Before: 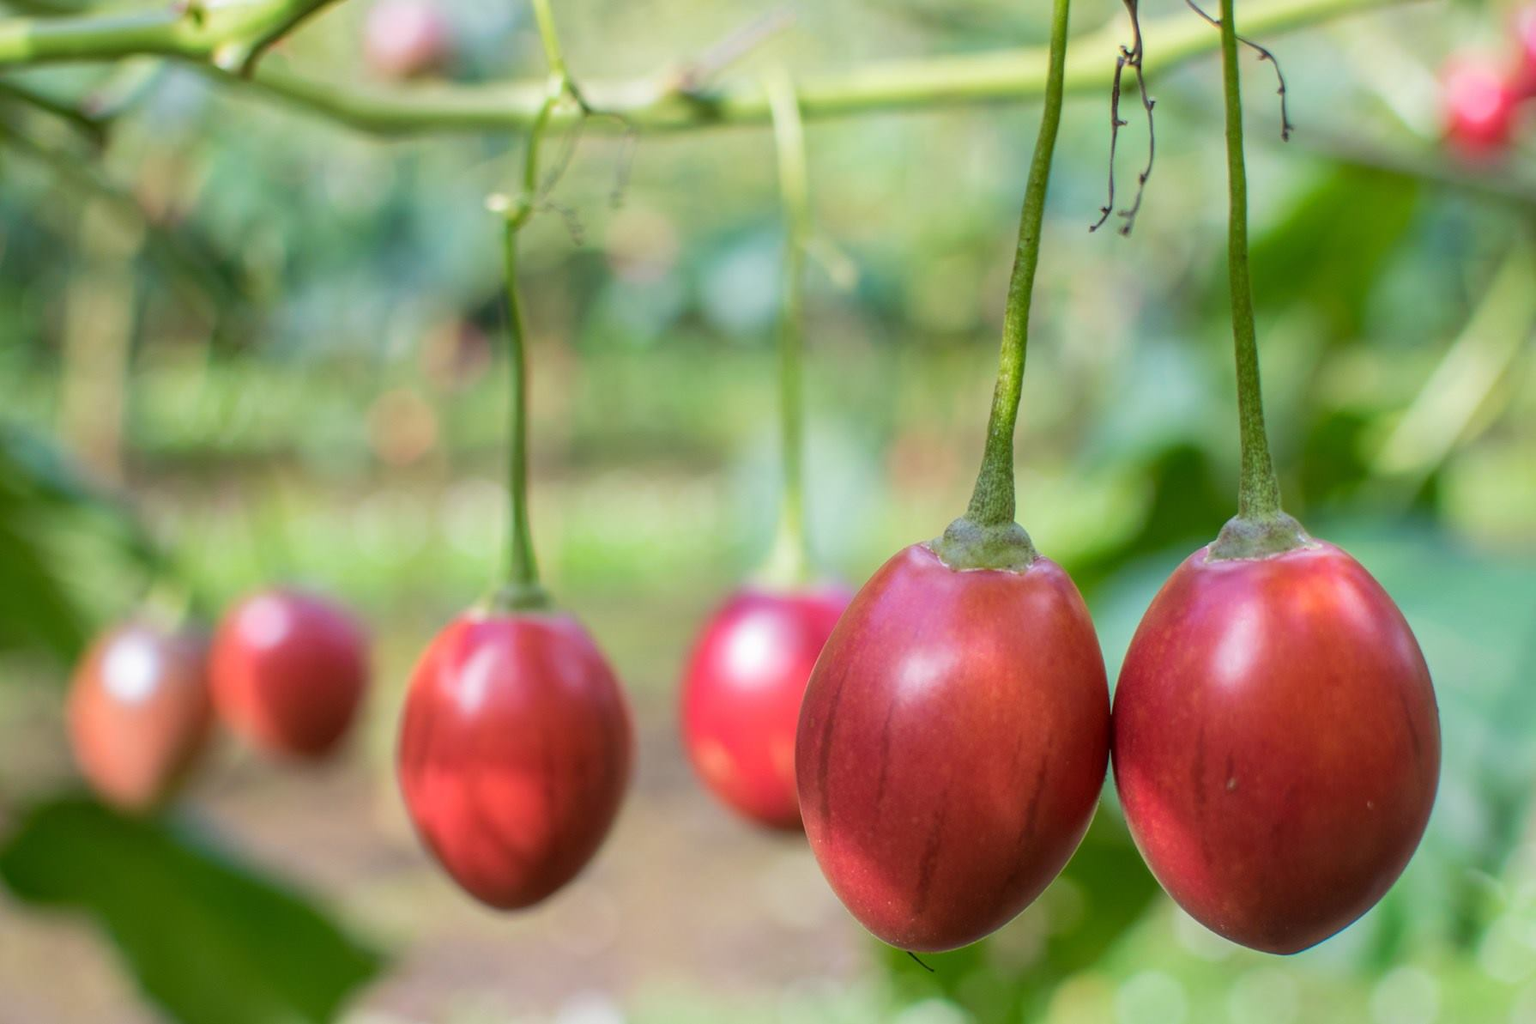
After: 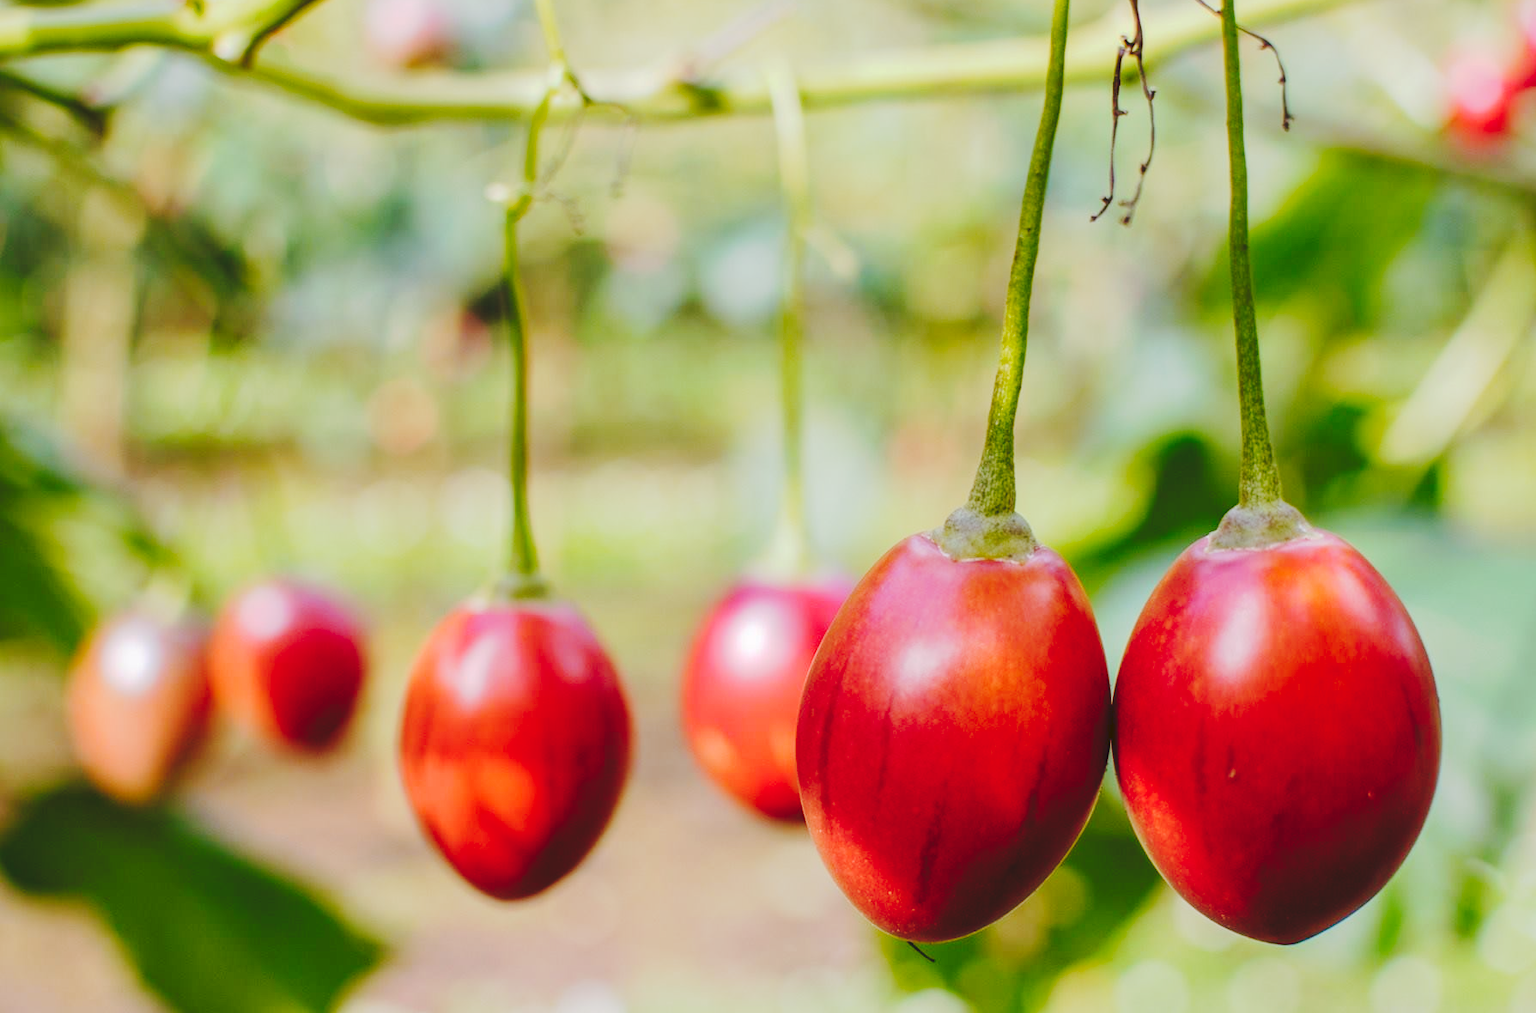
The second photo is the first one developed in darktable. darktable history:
rgb levels: mode RGB, independent channels, levels [[0, 0.5, 1], [0, 0.521, 1], [0, 0.536, 1]]
crop: top 1.049%, right 0.001%
tone curve: curves: ch0 [(0, 0) (0.003, 0.079) (0.011, 0.083) (0.025, 0.088) (0.044, 0.095) (0.069, 0.106) (0.1, 0.115) (0.136, 0.127) (0.177, 0.152) (0.224, 0.198) (0.277, 0.263) (0.335, 0.371) (0.399, 0.483) (0.468, 0.582) (0.543, 0.664) (0.623, 0.726) (0.709, 0.793) (0.801, 0.842) (0.898, 0.896) (1, 1)], preserve colors none
